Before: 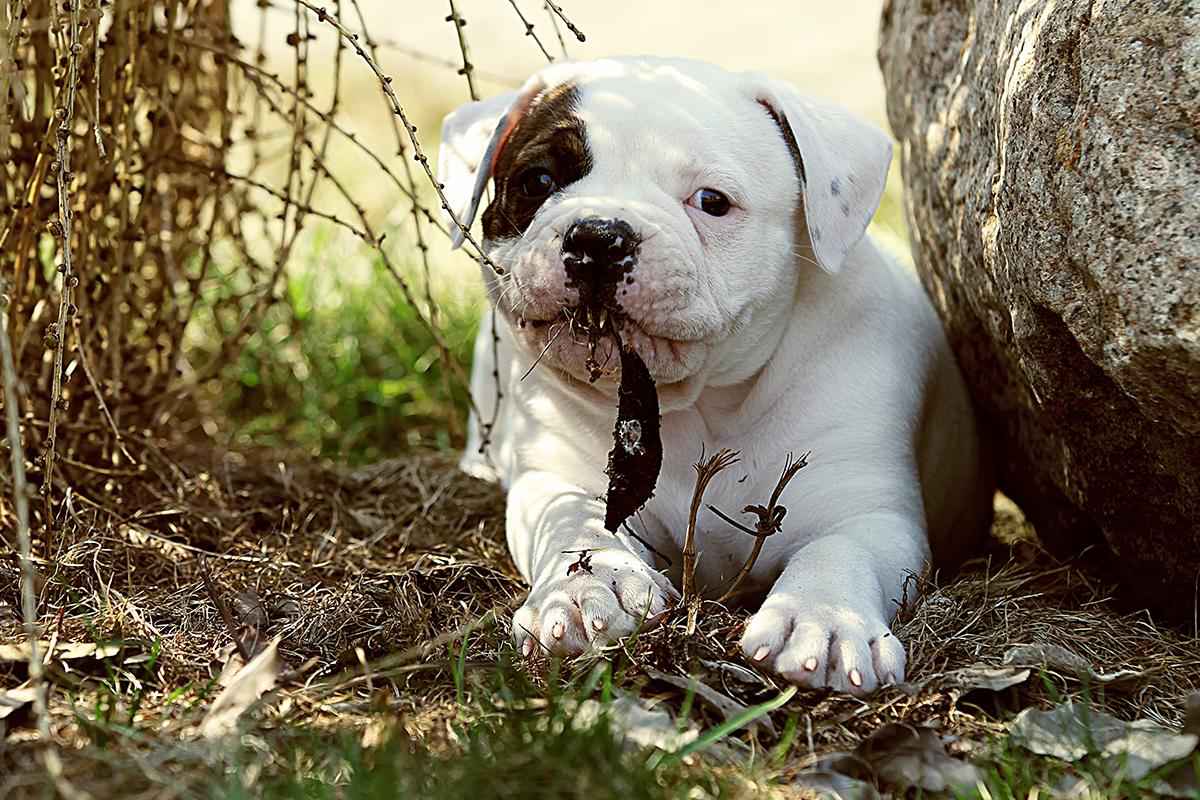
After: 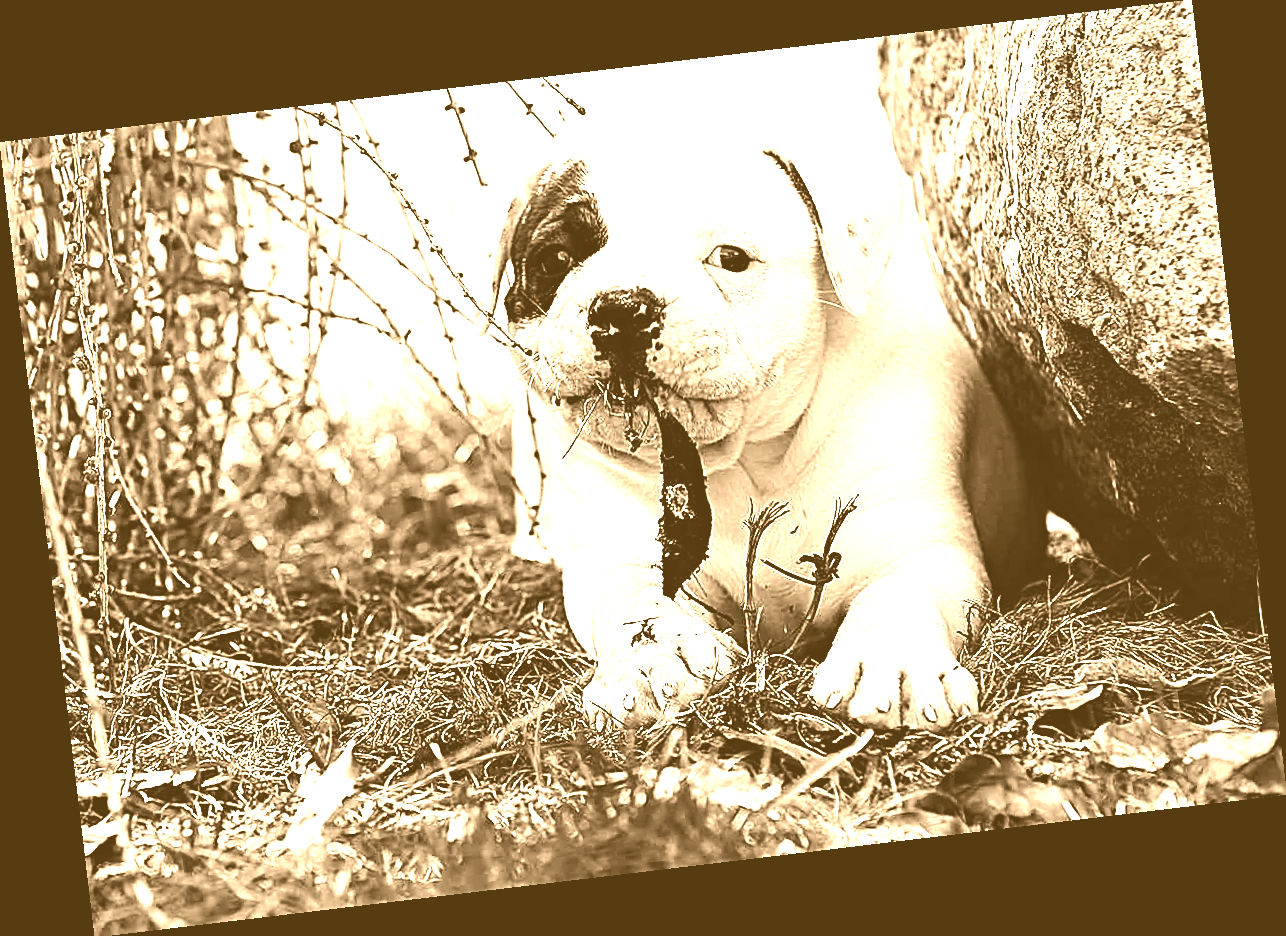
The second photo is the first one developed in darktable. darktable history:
exposure: exposure -0.157 EV, compensate highlight preservation false
sharpen: on, module defaults
base curve: curves: ch0 [(0, 0) (0.026, 0.03) (0.109, 0.232) (0.351, 0.748) (0.669, 0.968) (1, 1)], preserve colors none
haze removal: compatibility mode true, adaptive false
colorize: hue 28.8°, source mix 100%
rotate and perspective: rotation -6.83°, automatic cropping off
color balance rgb: perceptual saturation grading › global saturation 20%, perceptual saturation grading › highlights -25%, perceptual saturation grading › shadows 25%
